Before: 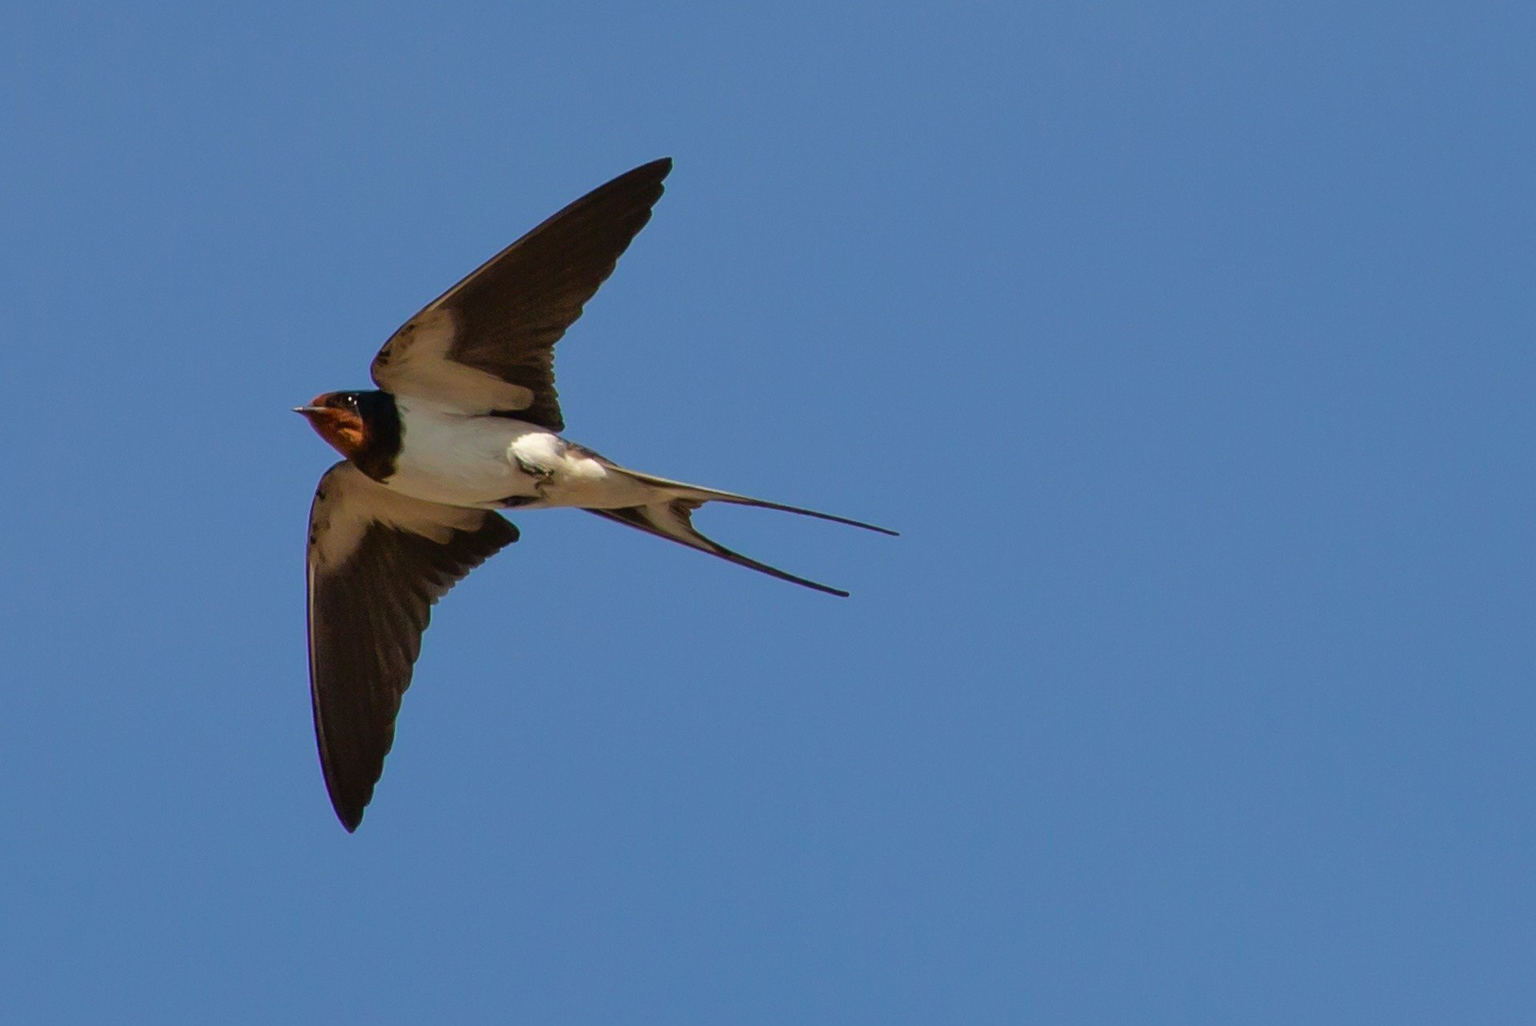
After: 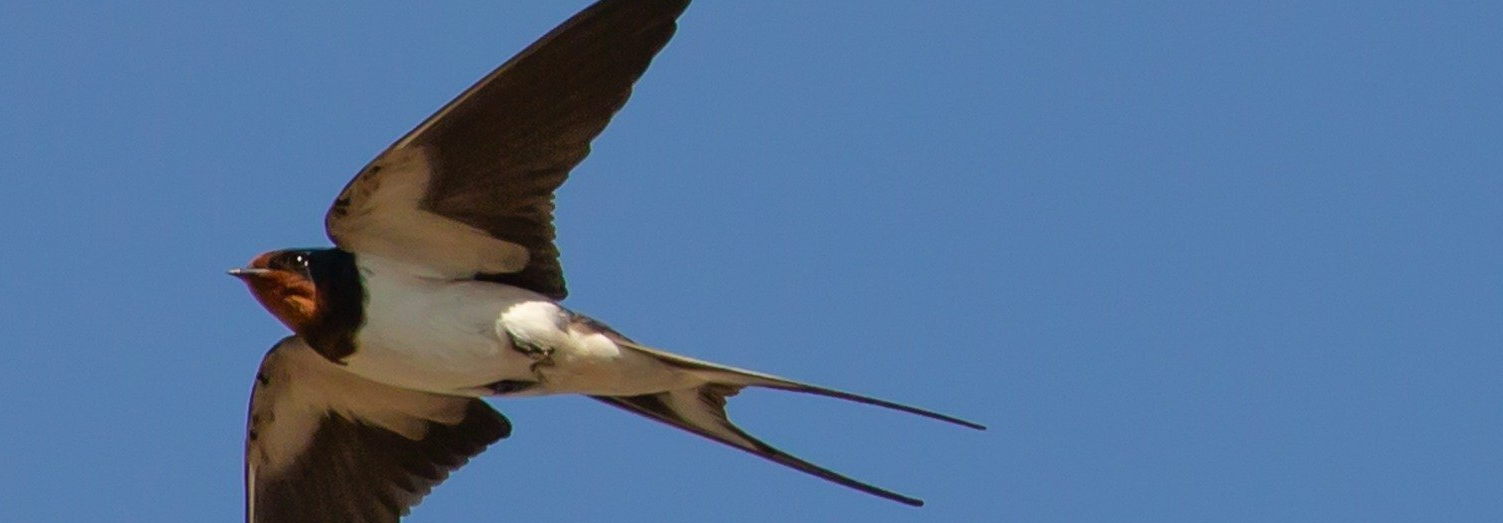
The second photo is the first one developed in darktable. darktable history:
crop: left 7.198%, top 18.749%, right 14.512%, bottom 40.485%
